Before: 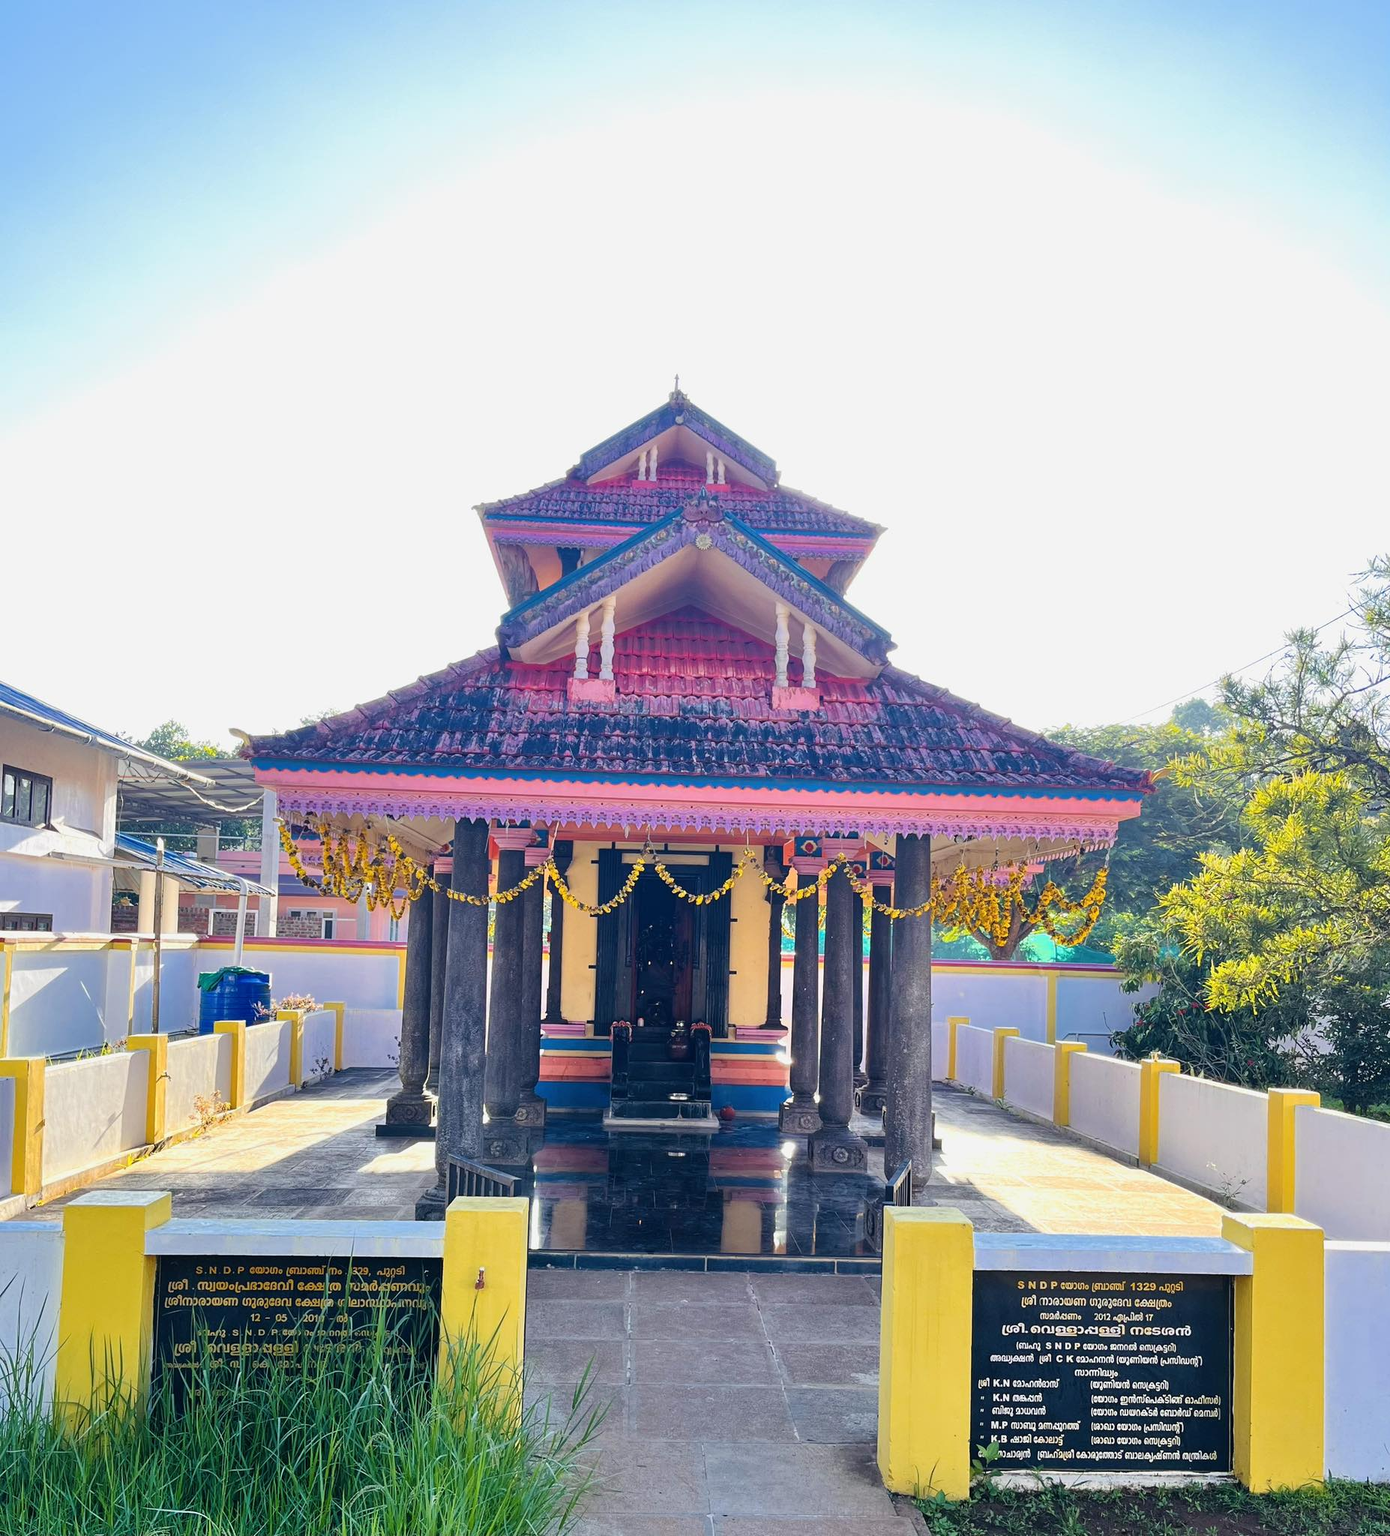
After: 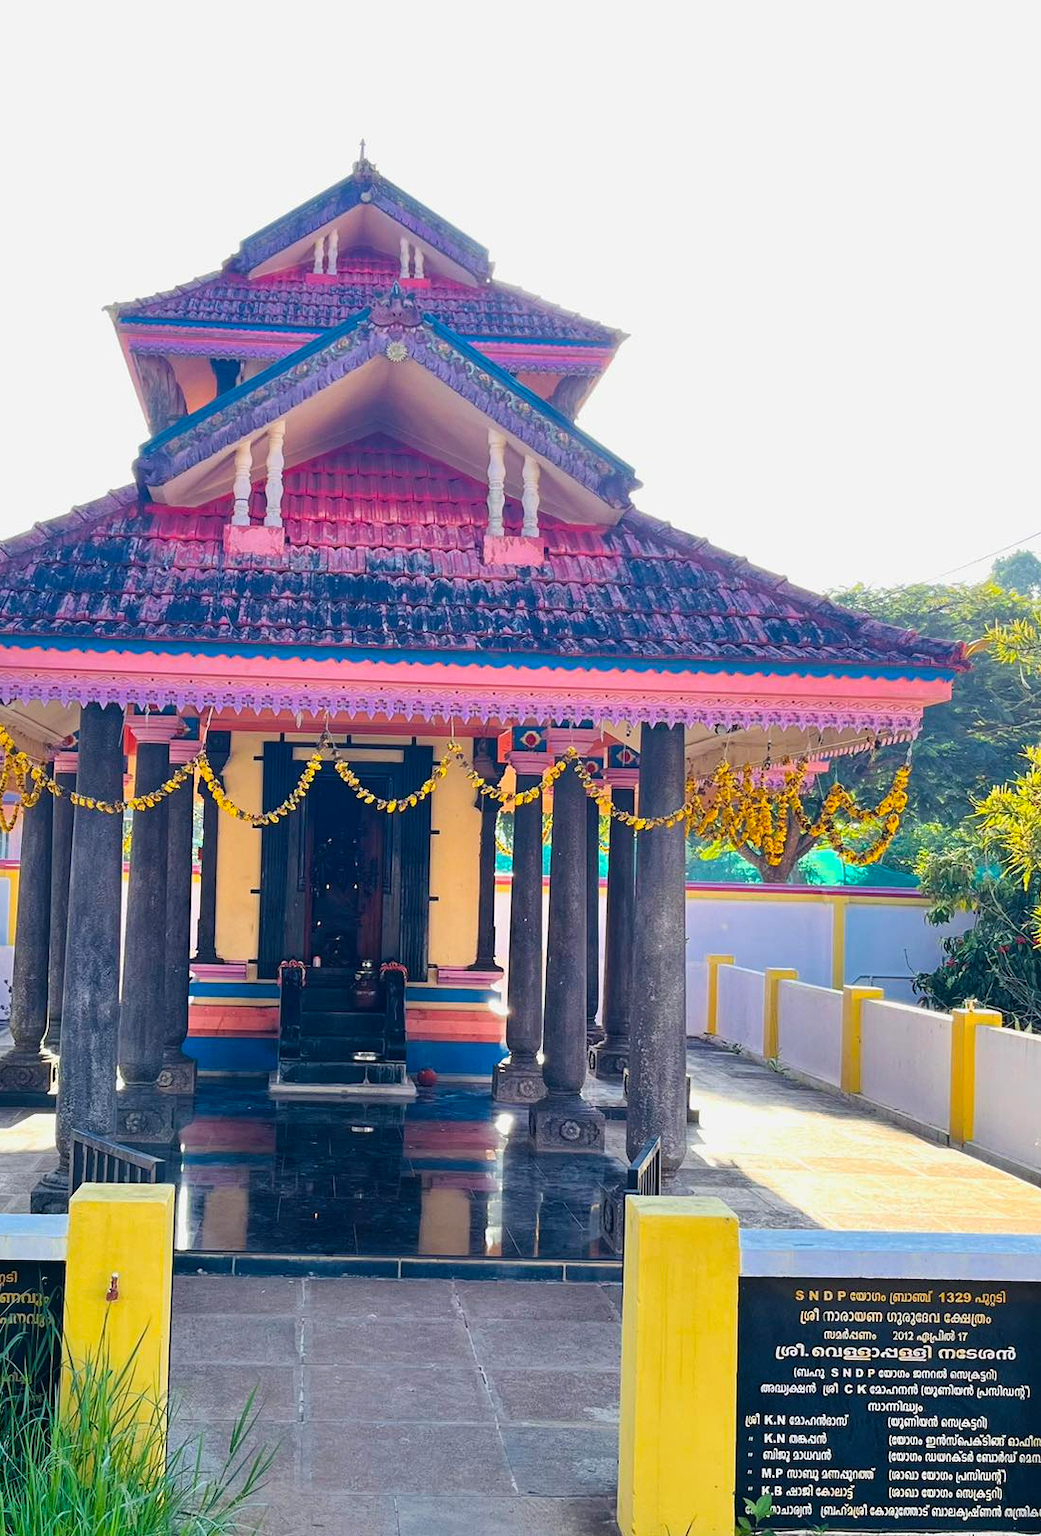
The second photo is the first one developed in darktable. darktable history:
crop and rotate: left 28.173%, top 17.262%, right 12.788%, bottom 3.95%
